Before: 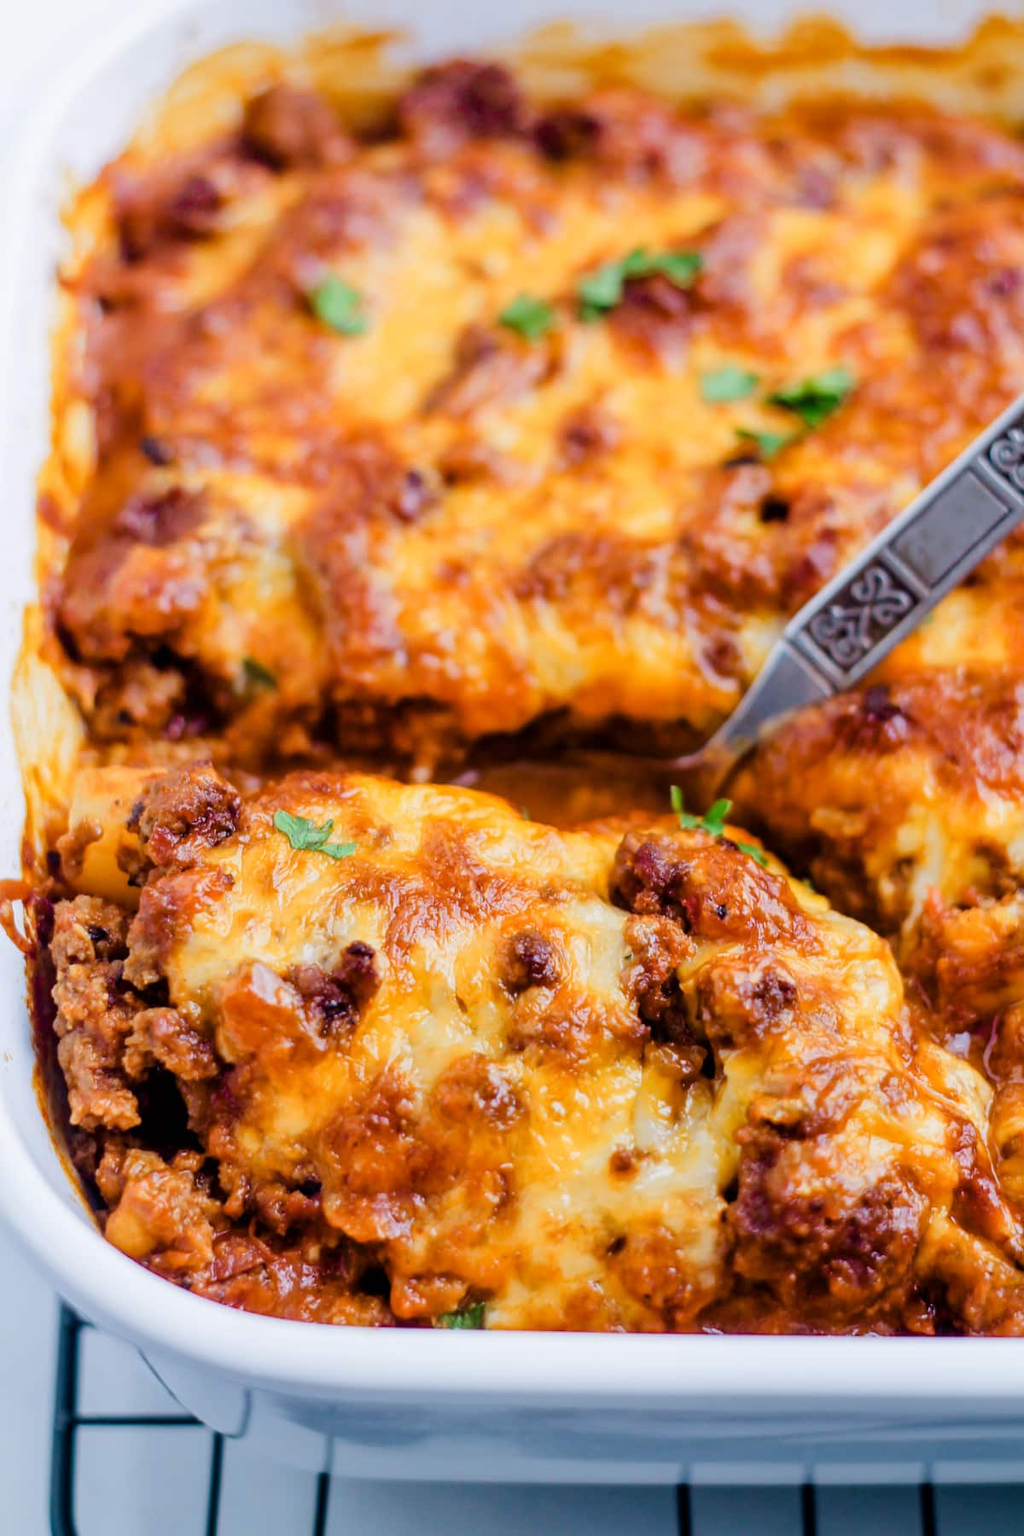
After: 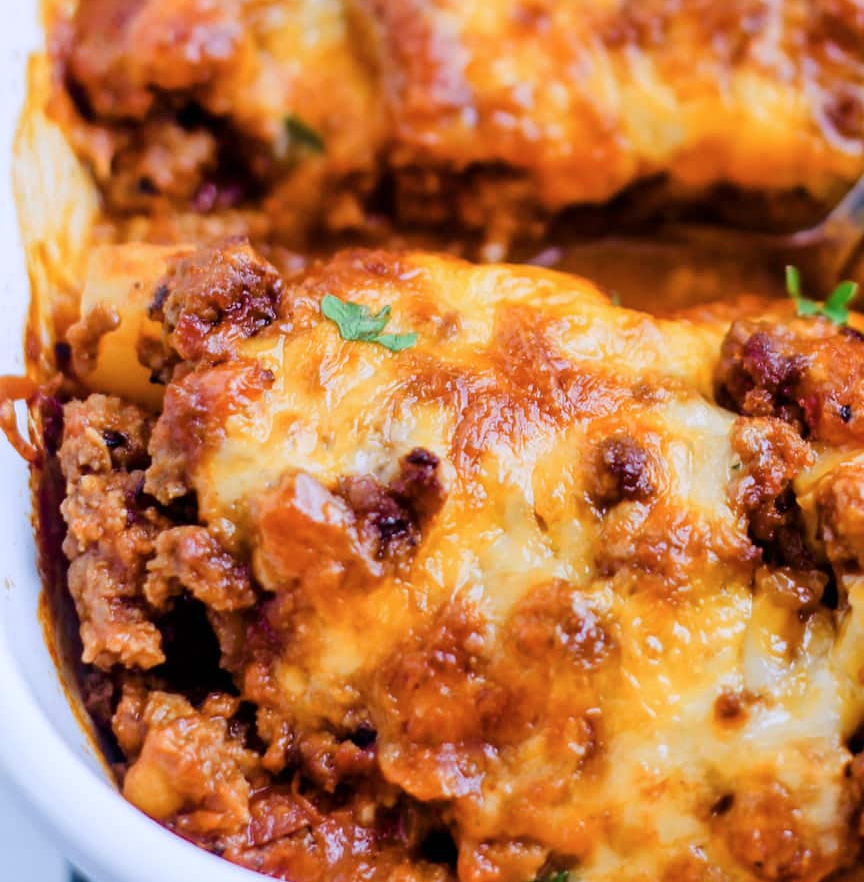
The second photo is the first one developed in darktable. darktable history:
color calibration: illuminant as shot in camera, x 0.358, y 0.373, temperature 4628.91 K
crop: top 36.389%, right 27.93%, bottom 14.602%
